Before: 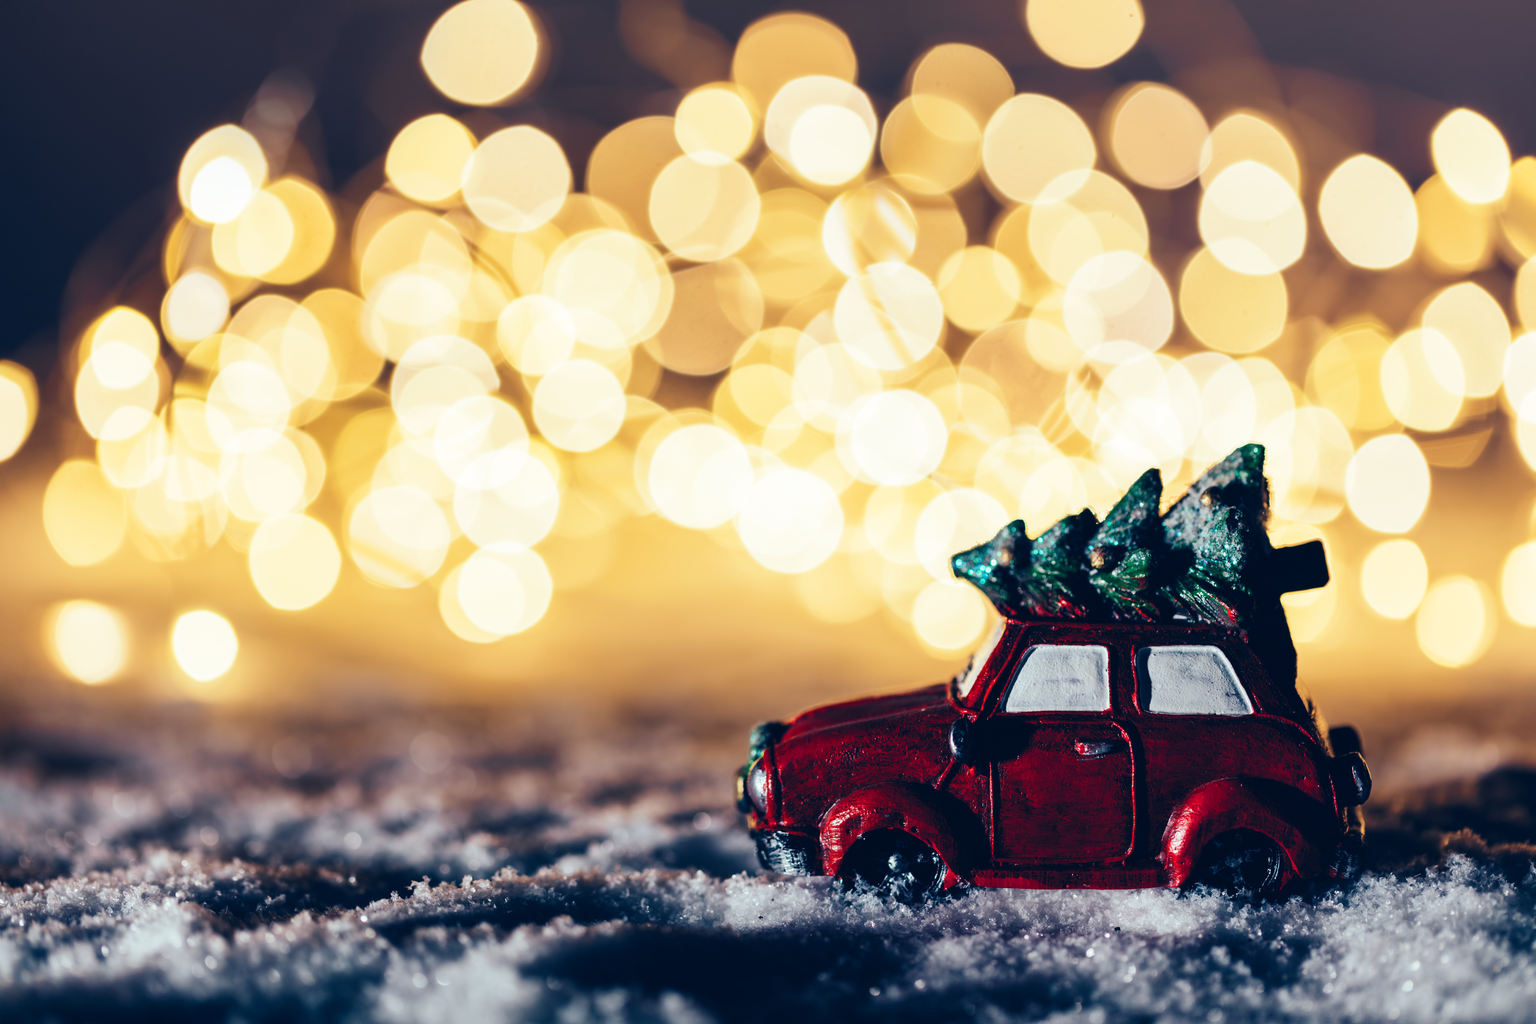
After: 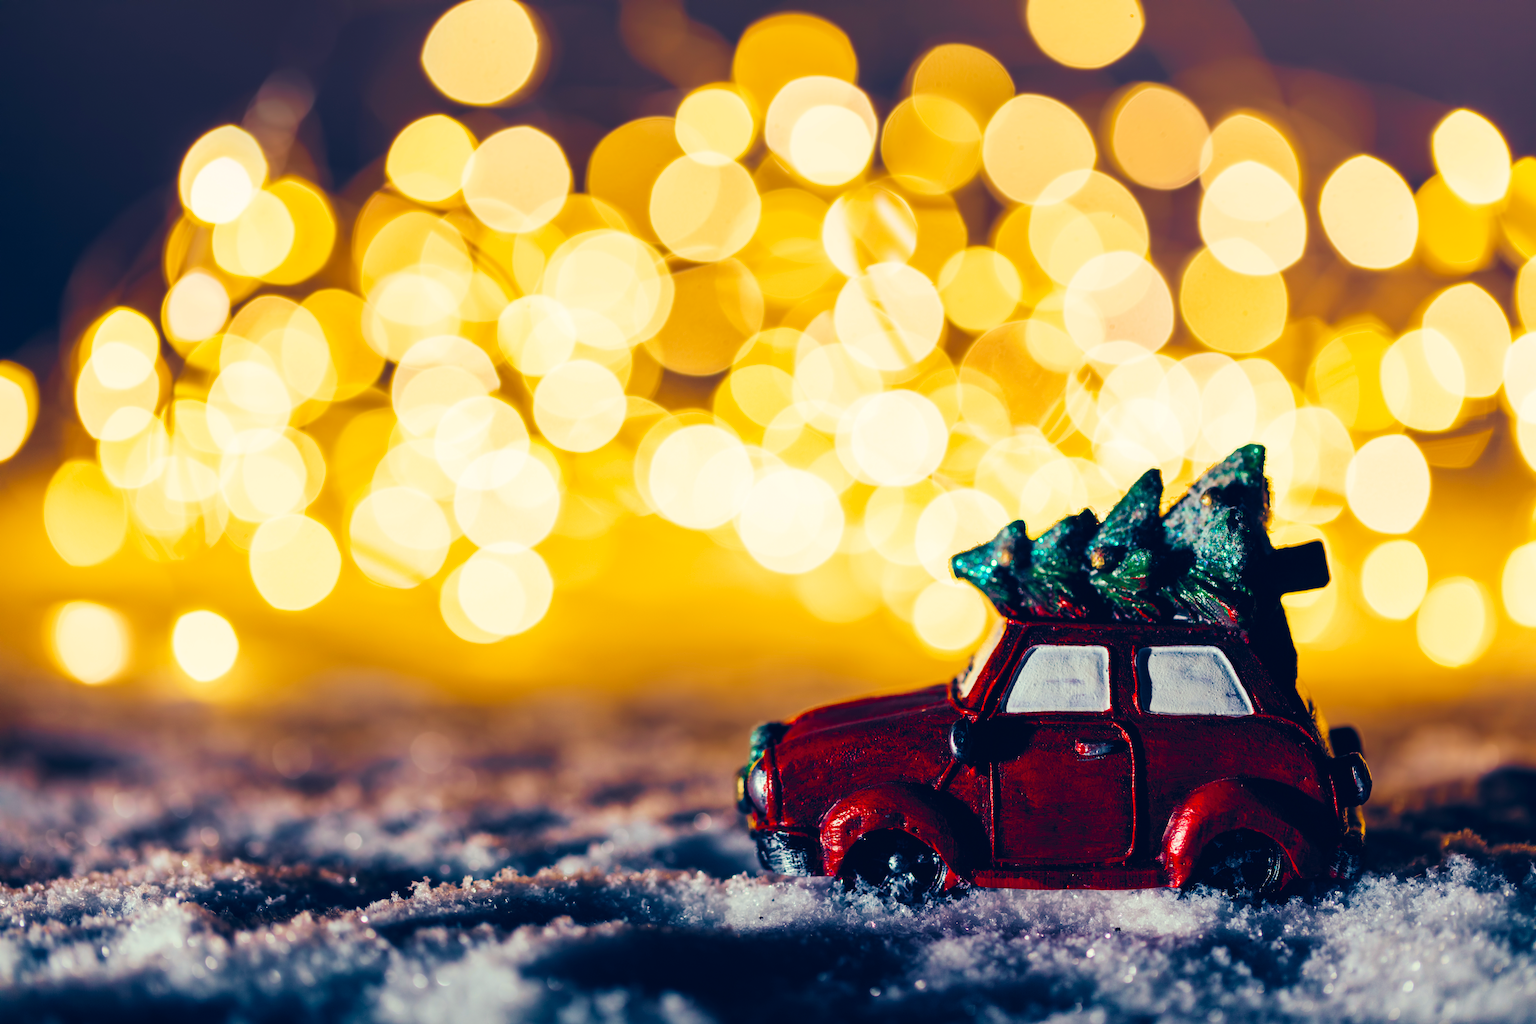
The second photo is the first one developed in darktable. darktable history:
velvia: on, module defaults
base curve: preserve colors none
color balance rgb: highlights gain › chroma 2.038%, highlights gain › hue 71.7°, perceptual saturation grading › global saturation 40.452%, global vibrance 9.835%
